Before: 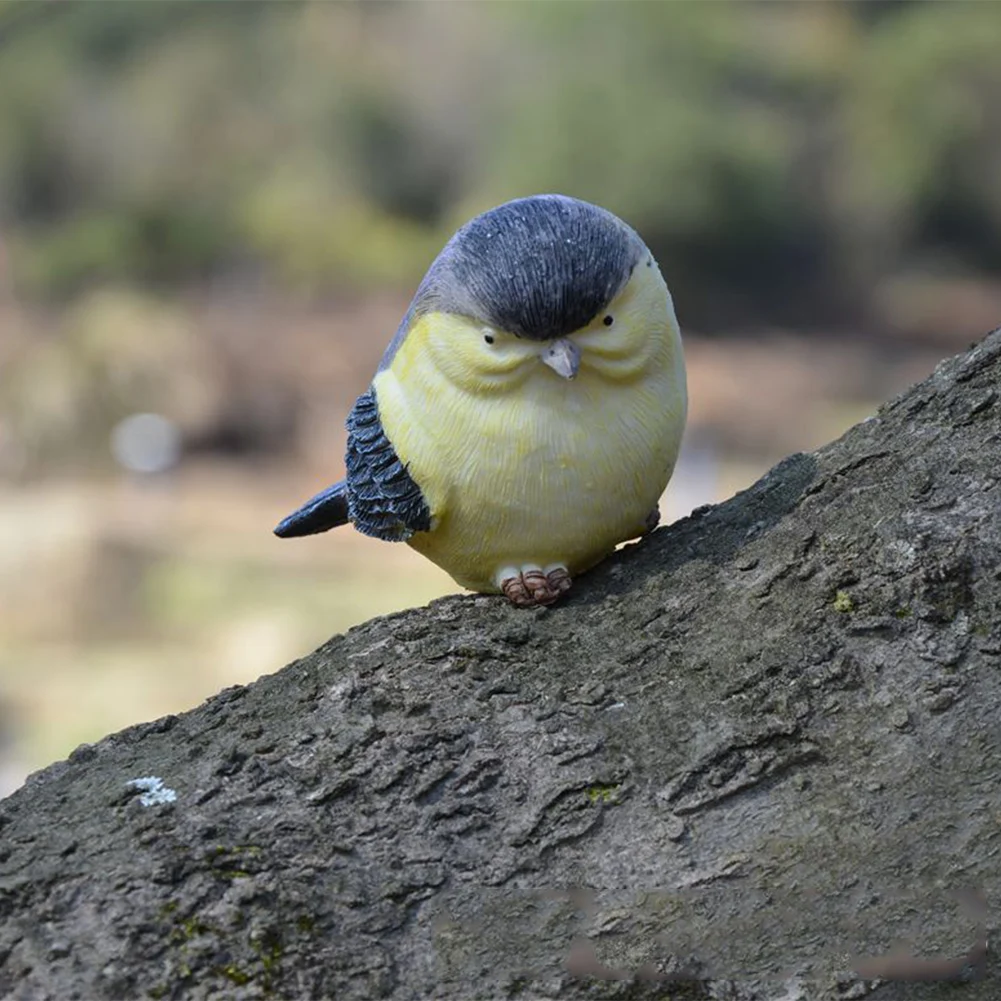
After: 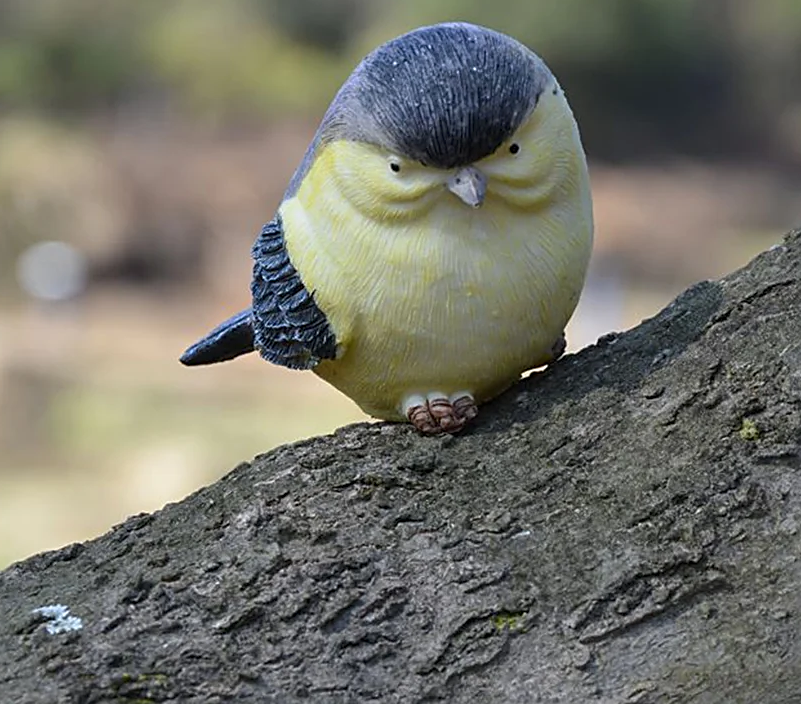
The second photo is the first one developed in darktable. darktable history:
crop: left 9.417%, top 17.203%, right 10.511%, bottom 12.375%
sharpen: on, module defaults
